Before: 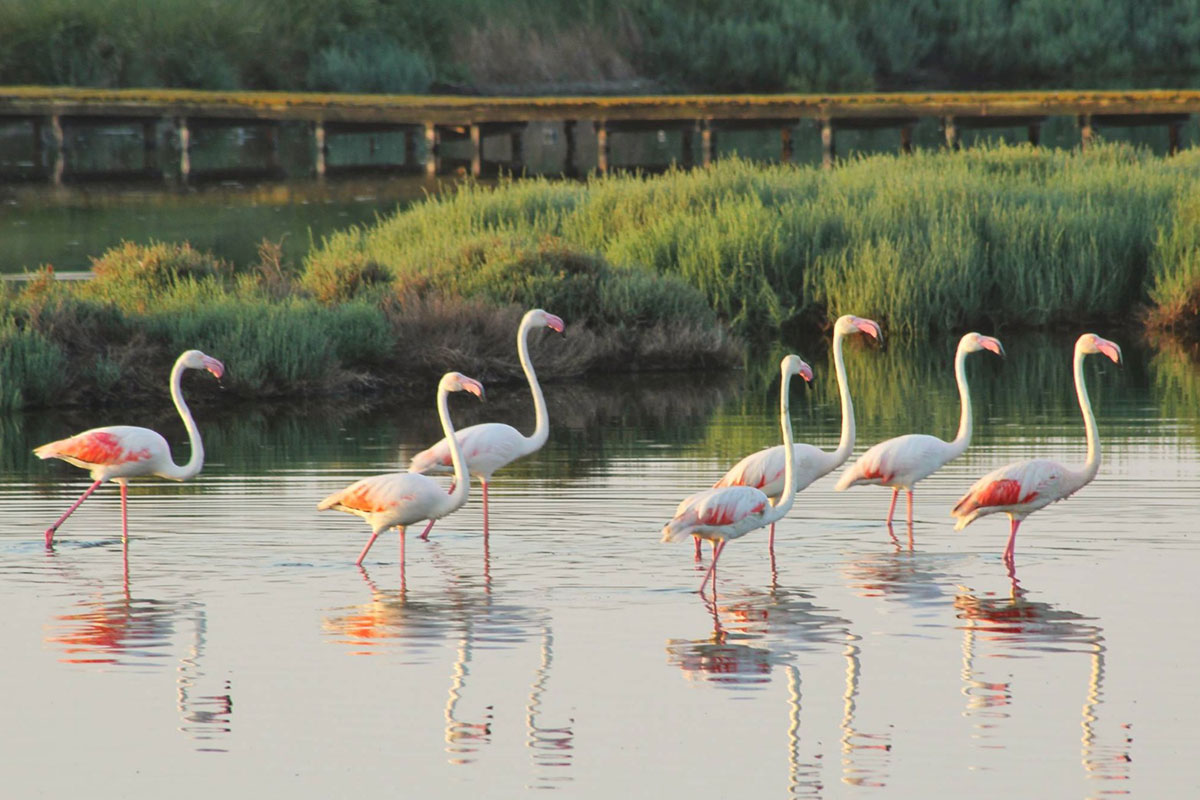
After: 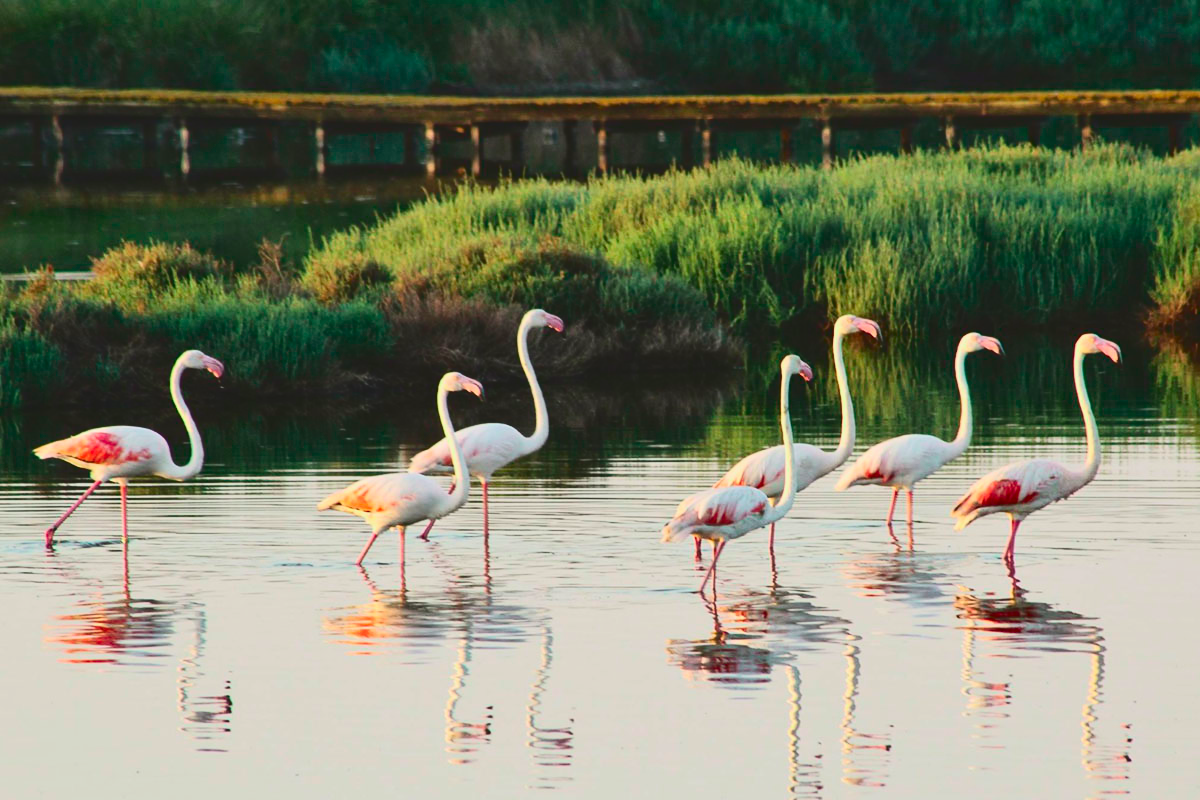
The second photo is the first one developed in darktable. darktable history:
tone curve: curves: ch0 [(0, 0.087) (0.175, 0.178) (0.466, 0.498) (0.715, 0.764) (1, 0.961)]; ch1 [(0, 0) (0.437, 0.398) (0.476, 0.466) (0.505, 0.505) (0.534, 0.544) (0.612, 0.605) (0.641, 0.643) (1, 1)]; ch2 [(0, 0) (0.359, 0.379) (0.427, 0.453) (0.489, 0.495) (0.531, 0.534) (0.579, 0.579) (1, 1)], color space Lab, independent channels, preserve colors none
exposure: compensate highlight preservation false
contrast brightness saturation: contrast 0.19, brightness -0.11, saturation 0.21
